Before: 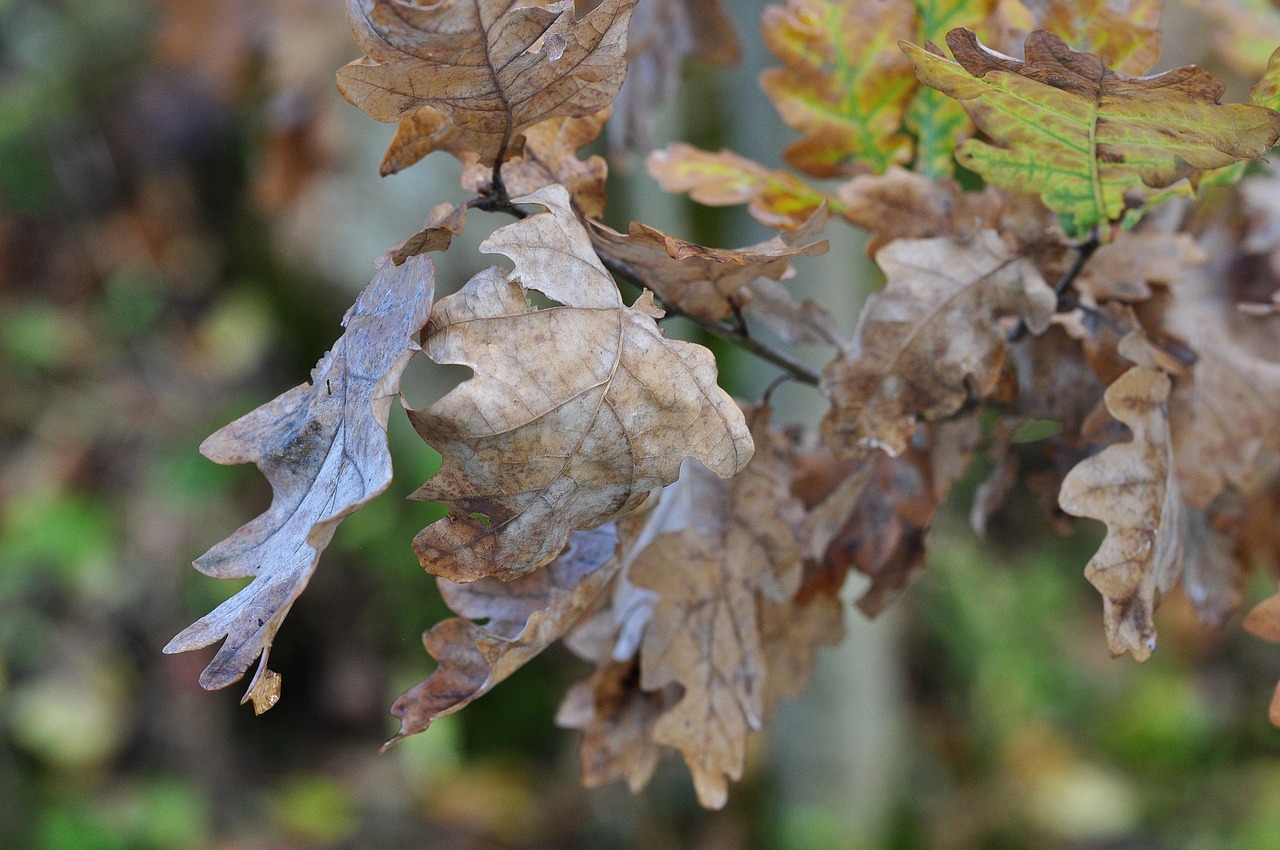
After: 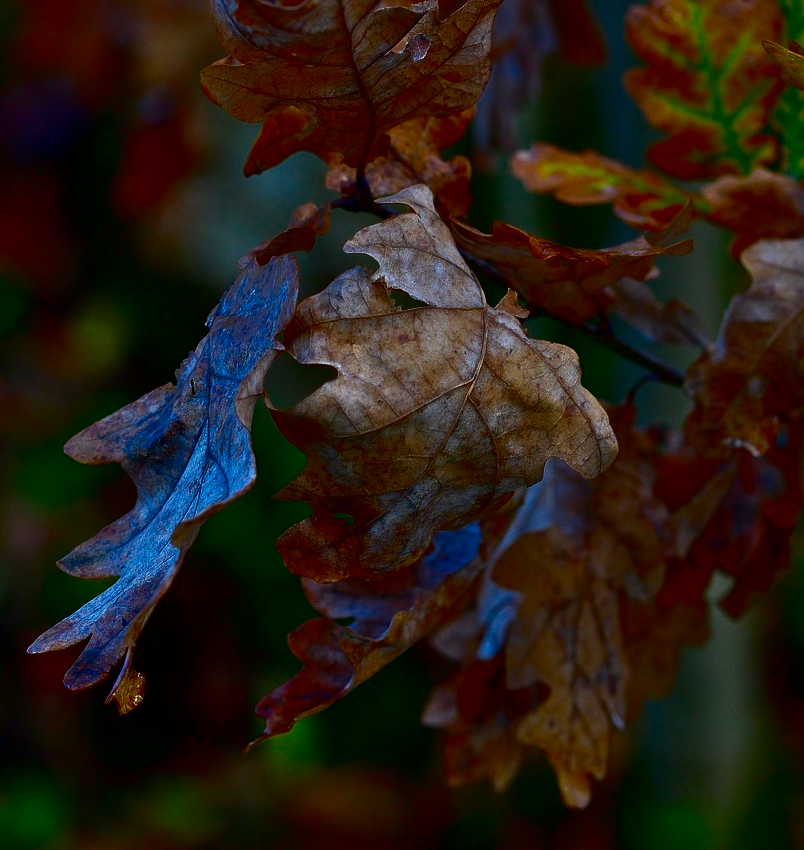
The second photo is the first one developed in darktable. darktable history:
contrast brightness saturation: brightness -1, saturation 1
crop: left 10.644%, right 26.528%
